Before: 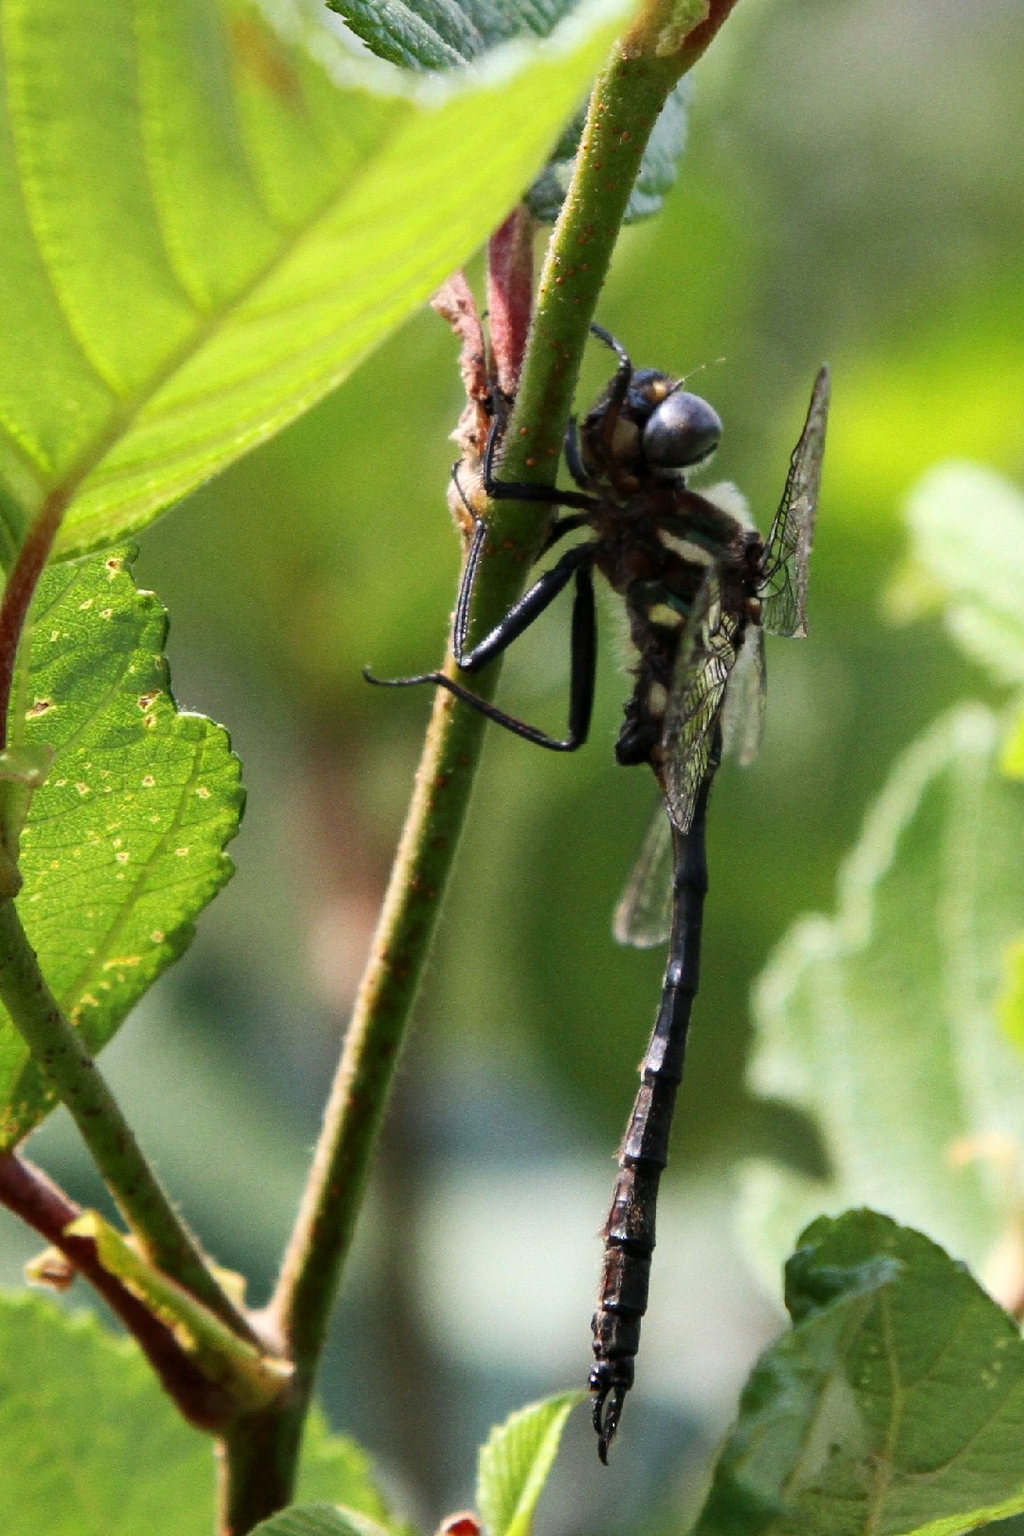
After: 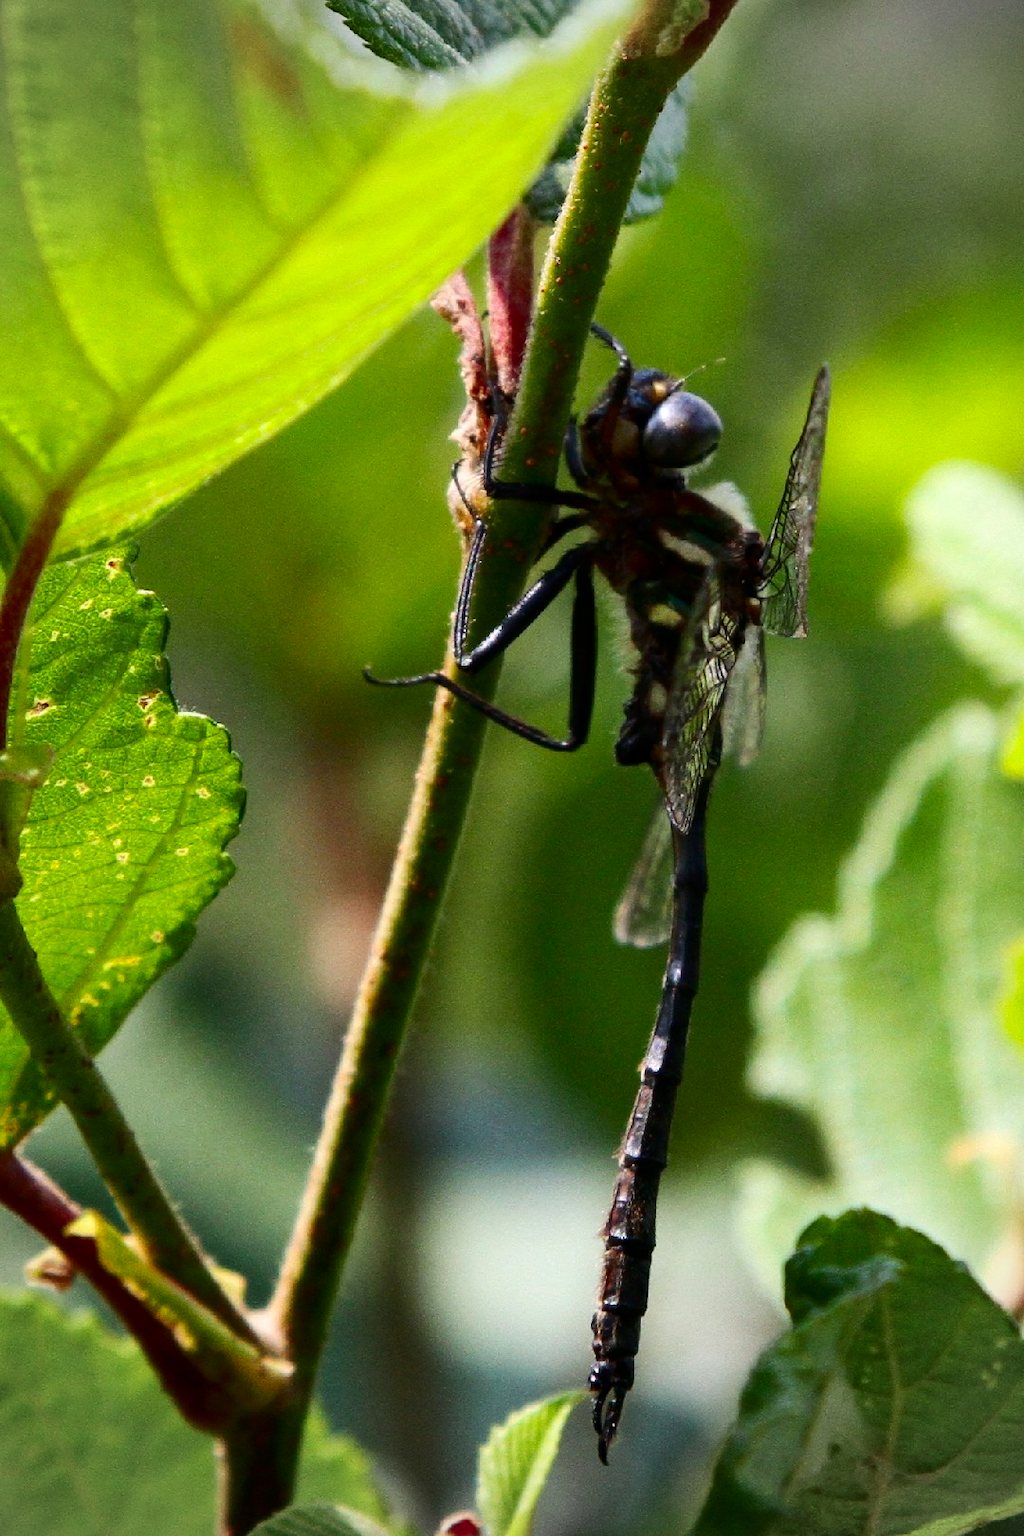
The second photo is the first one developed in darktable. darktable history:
vignetting: unbound false
contrast brightness saturation: contrast 0.12, brightness -0.12, saturation 0.2
